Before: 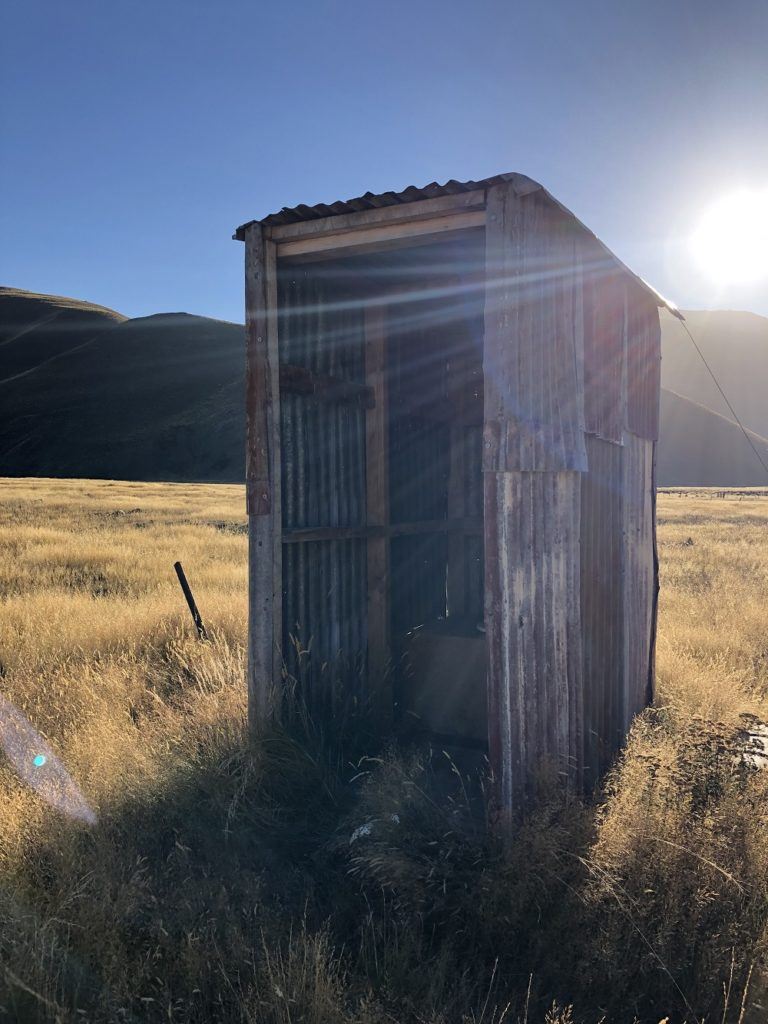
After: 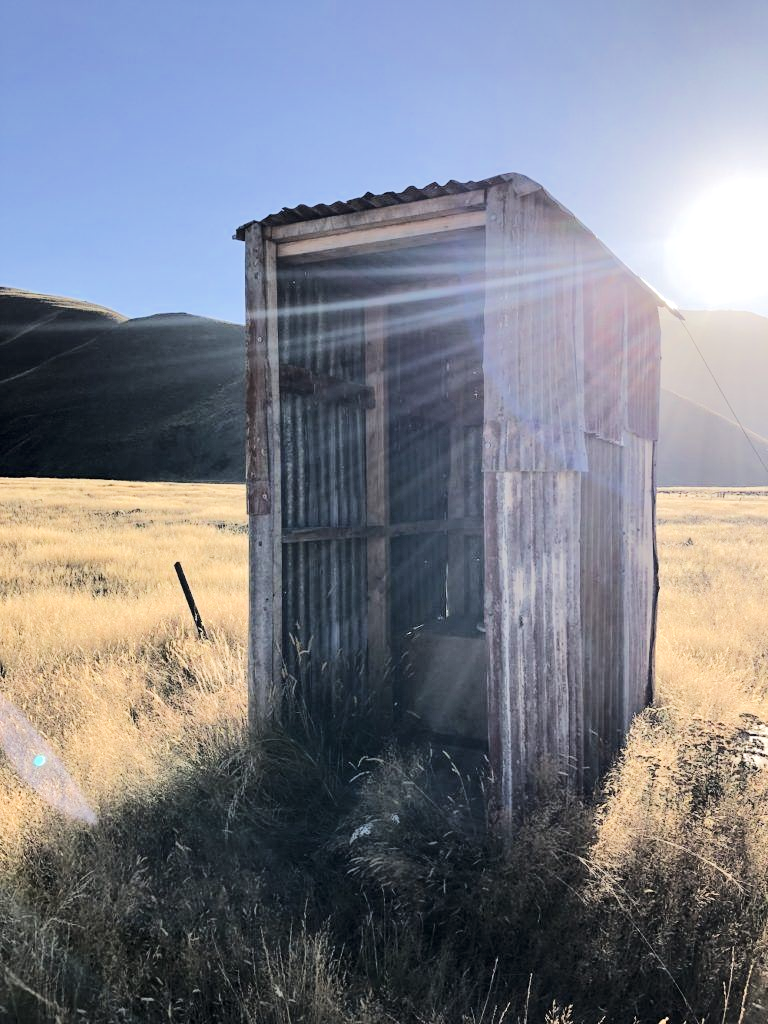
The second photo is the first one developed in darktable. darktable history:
color correction: highlights b* 0.04, saturation 0.776
tone equalizer: -7 EV 0.165 EV, -6 EV 0.575 EV, -5 EV 1.12 EV, -4 EV 1.37 EV, -3 EV 1.15 EV, -2 EV 0.6 EV, -1 EV 0.158 EV, edges refinement/feathering 500, mask exposure compensation -1.57 EV, preserve details no
local contrast: highlights 104%, shadows 100%, detail 119%, midtone range 0.2
